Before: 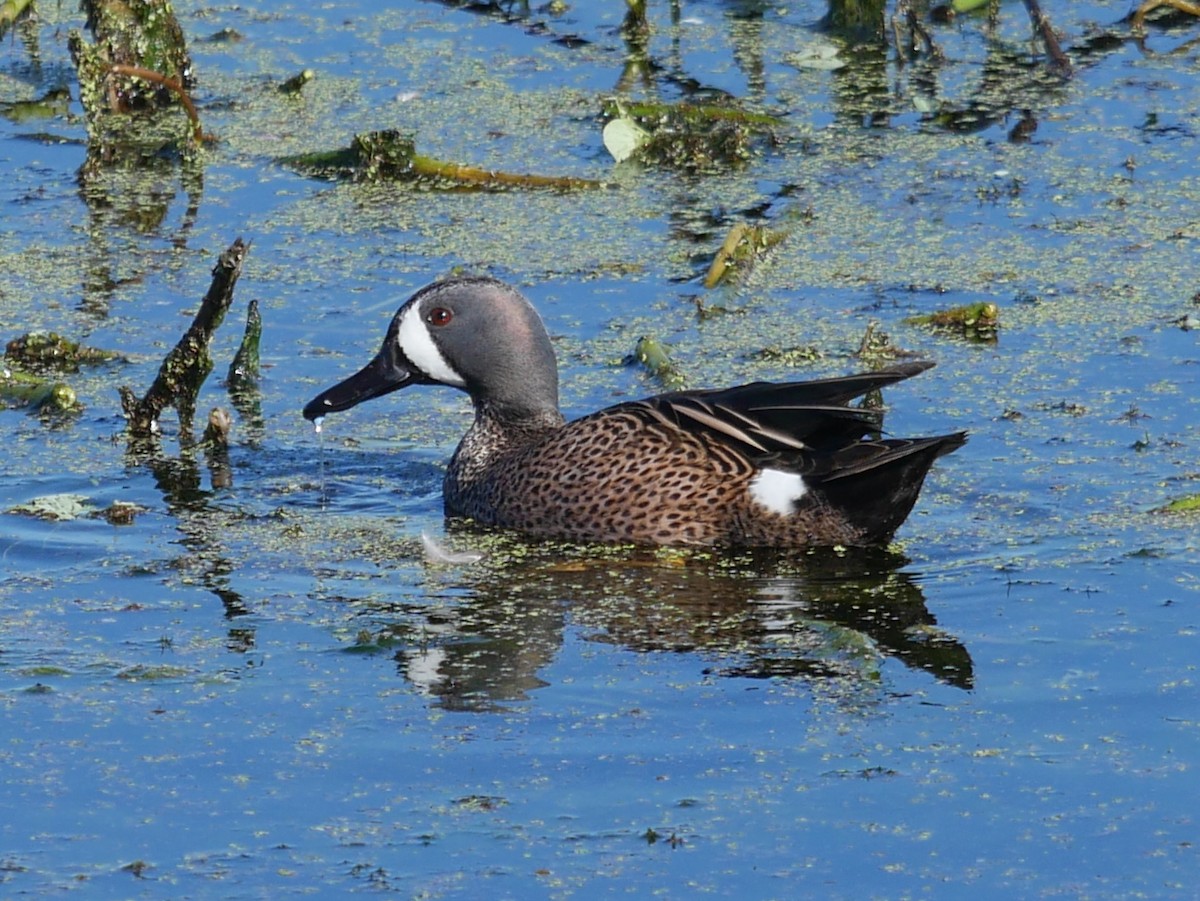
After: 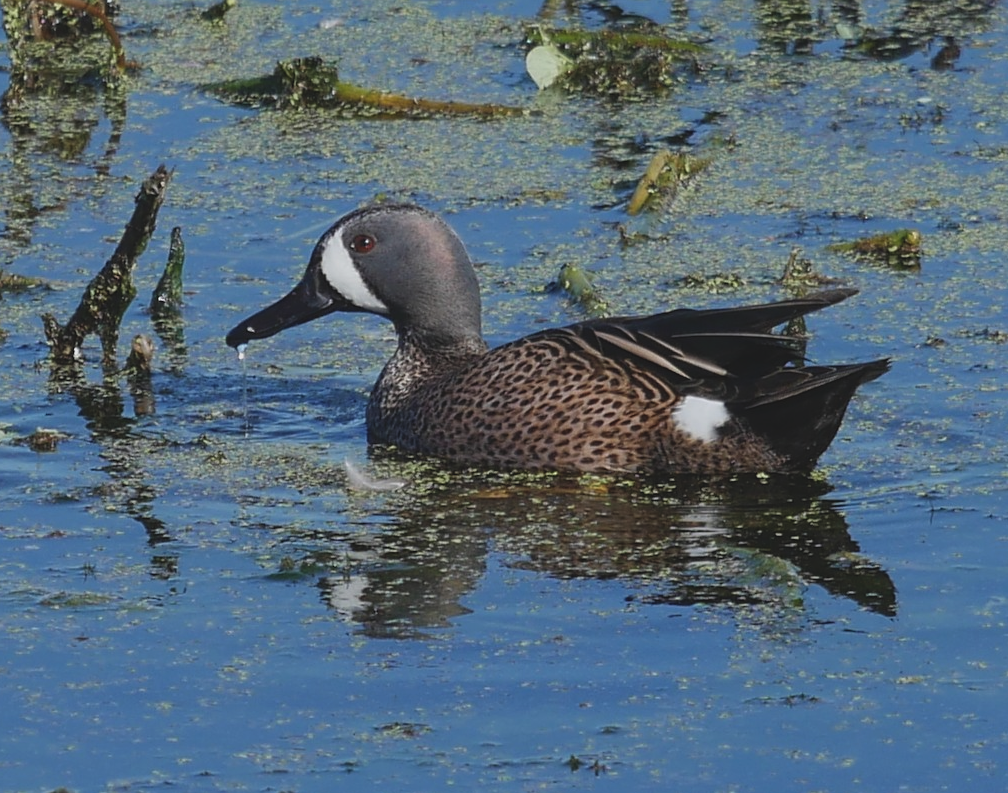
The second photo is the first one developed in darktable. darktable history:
crop: left 6.424%, top 8.206%, right 9.551%, bottom 3.709%
sharpen: amount 0.213
exposure: black level correction -0.015, exposure -0.511 EV, compensate highlight preservation false
